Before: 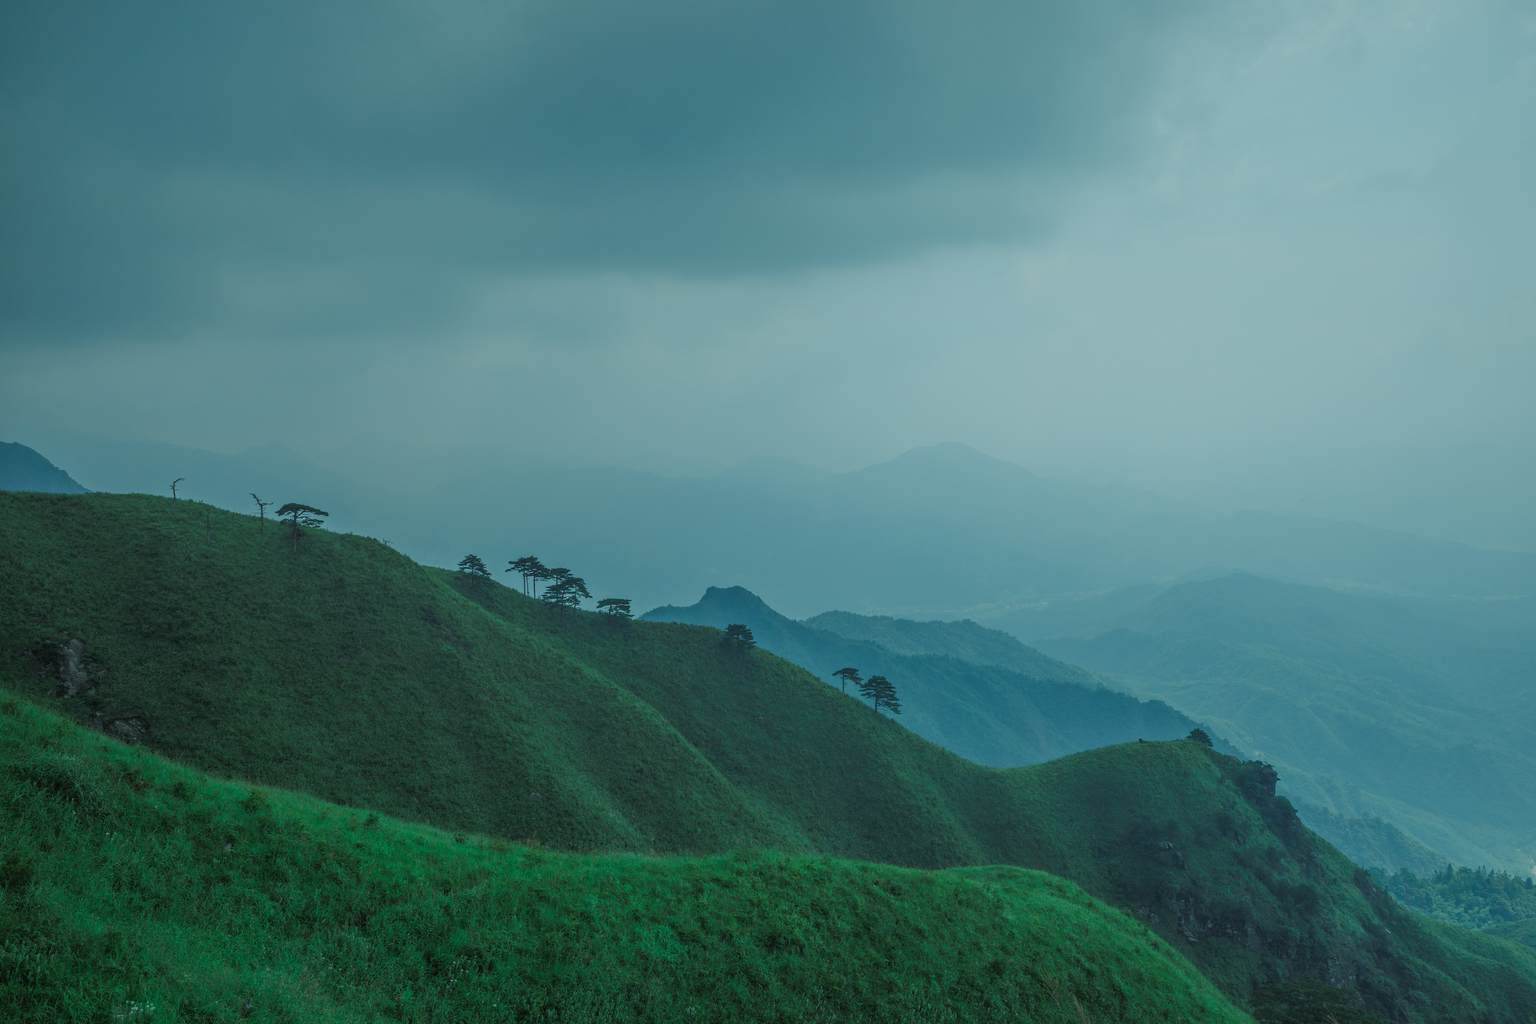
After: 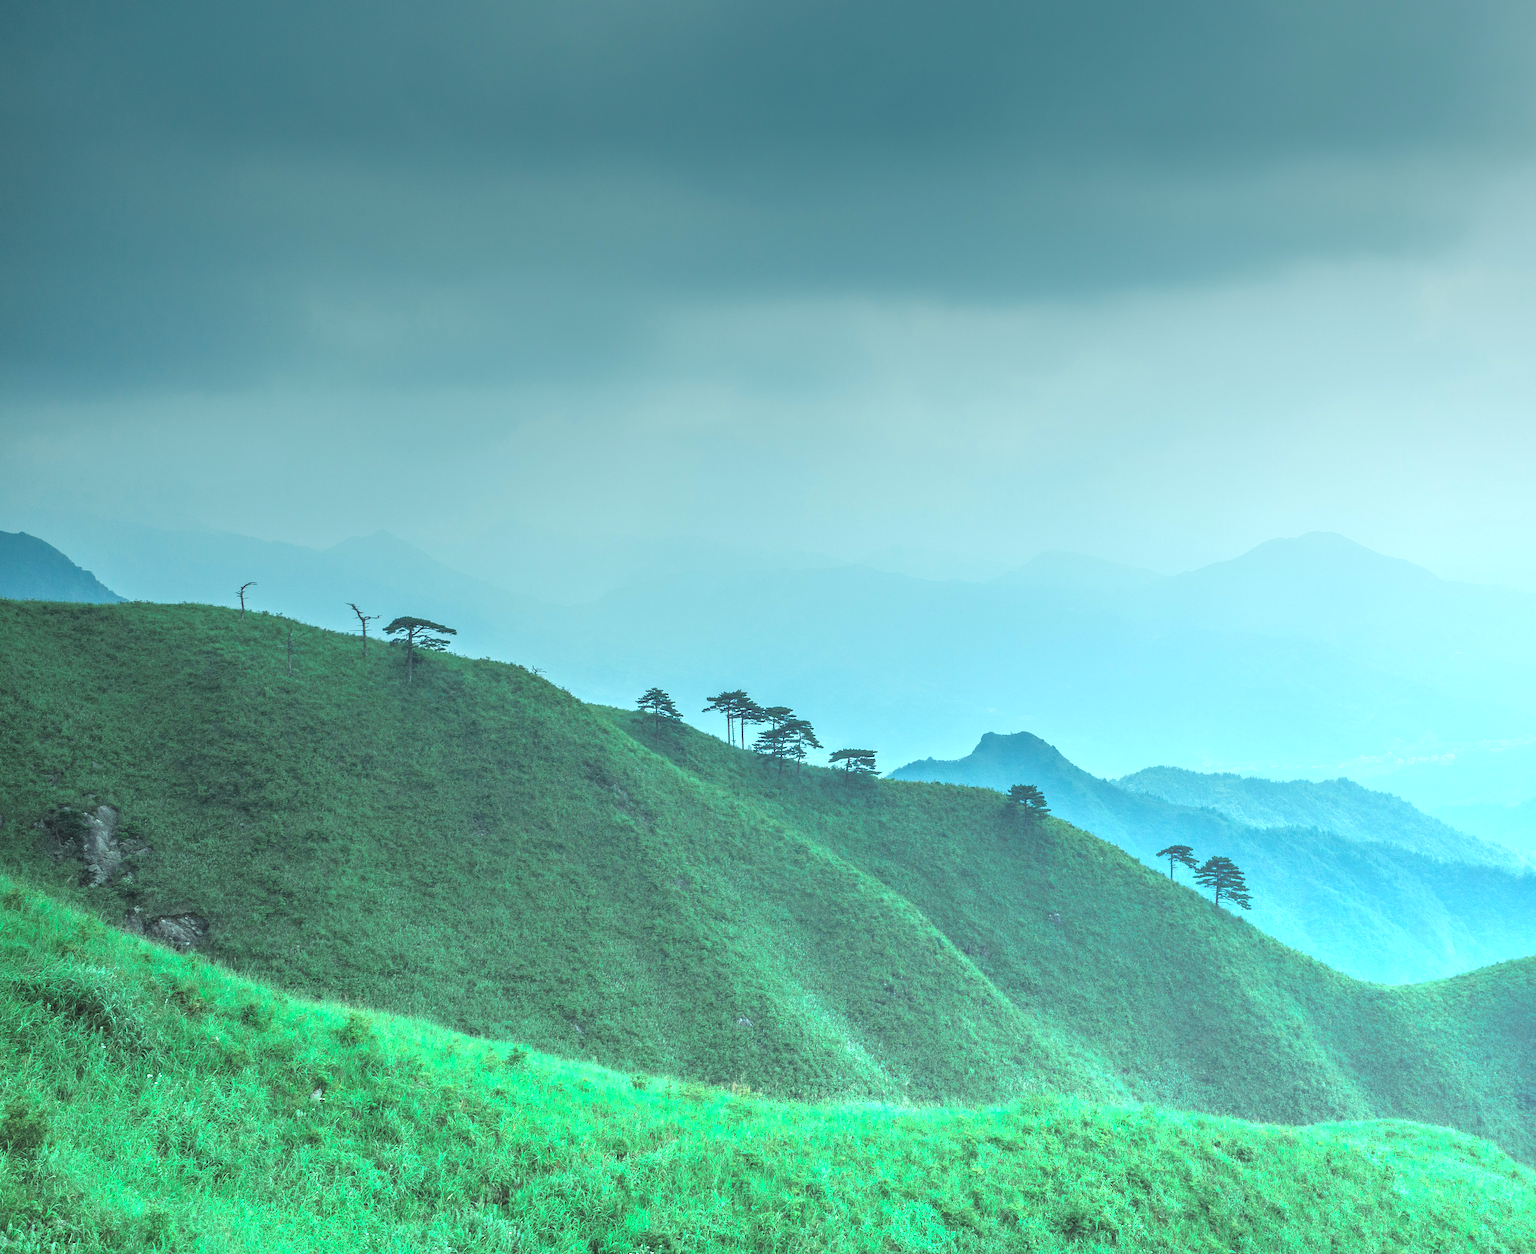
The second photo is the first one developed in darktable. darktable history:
graduated density: density -3.9 EV
exposure: exposure 0.191 EV, compensate highlight preservation false
crop: top 5.803%, right 27.864%, bottom 5.804%
